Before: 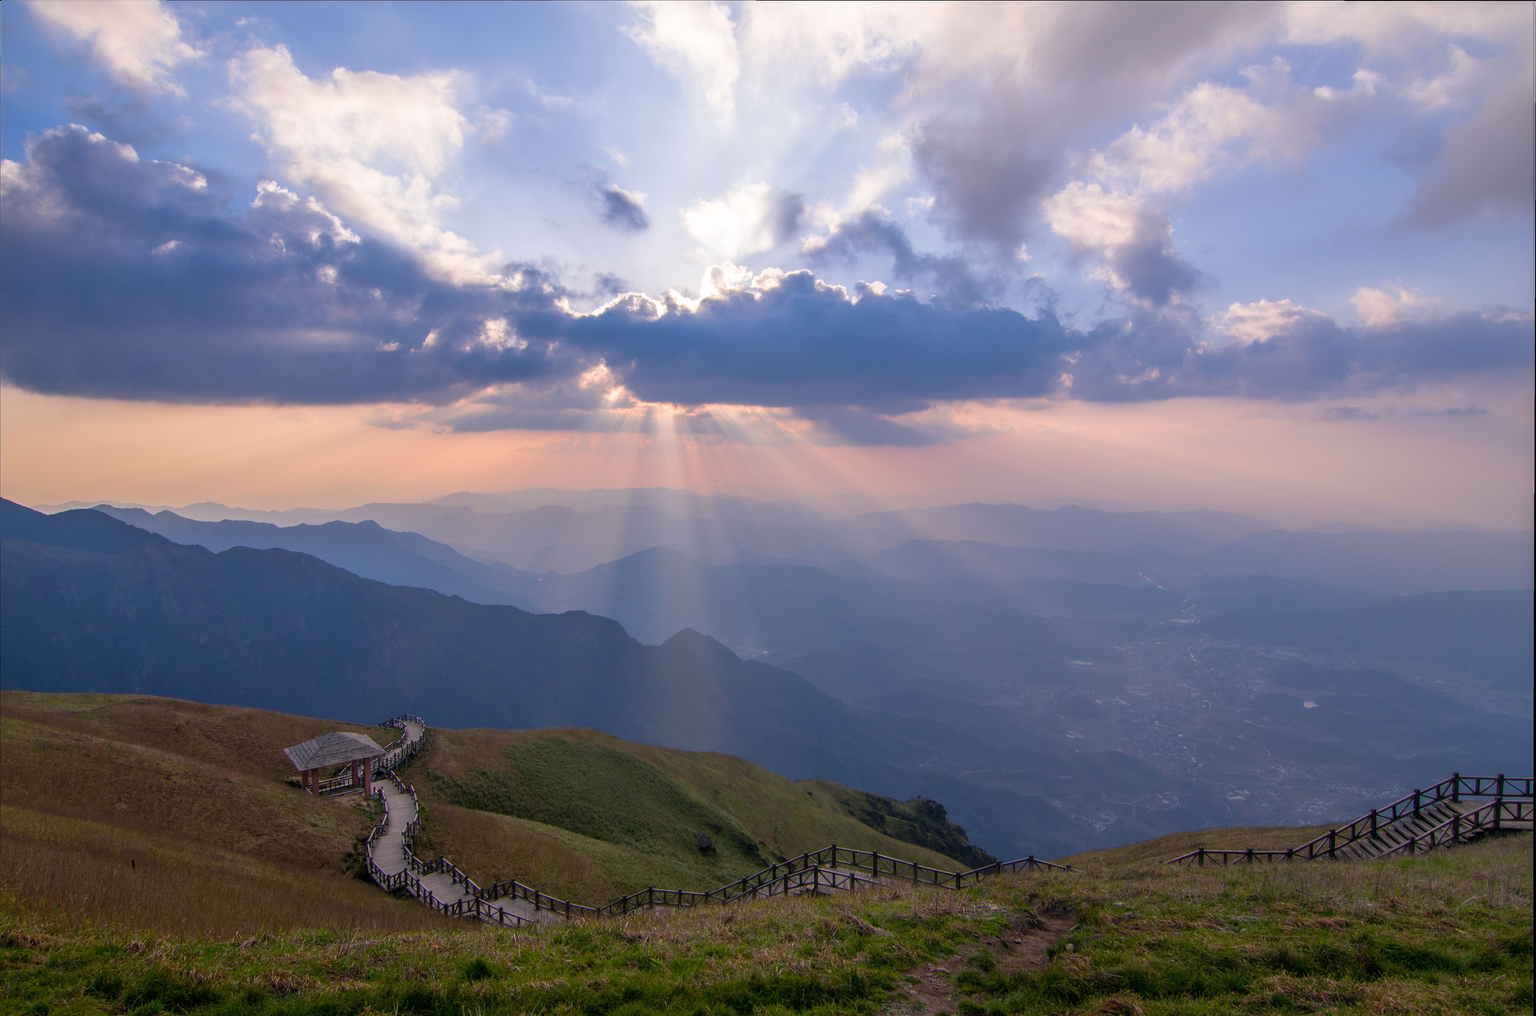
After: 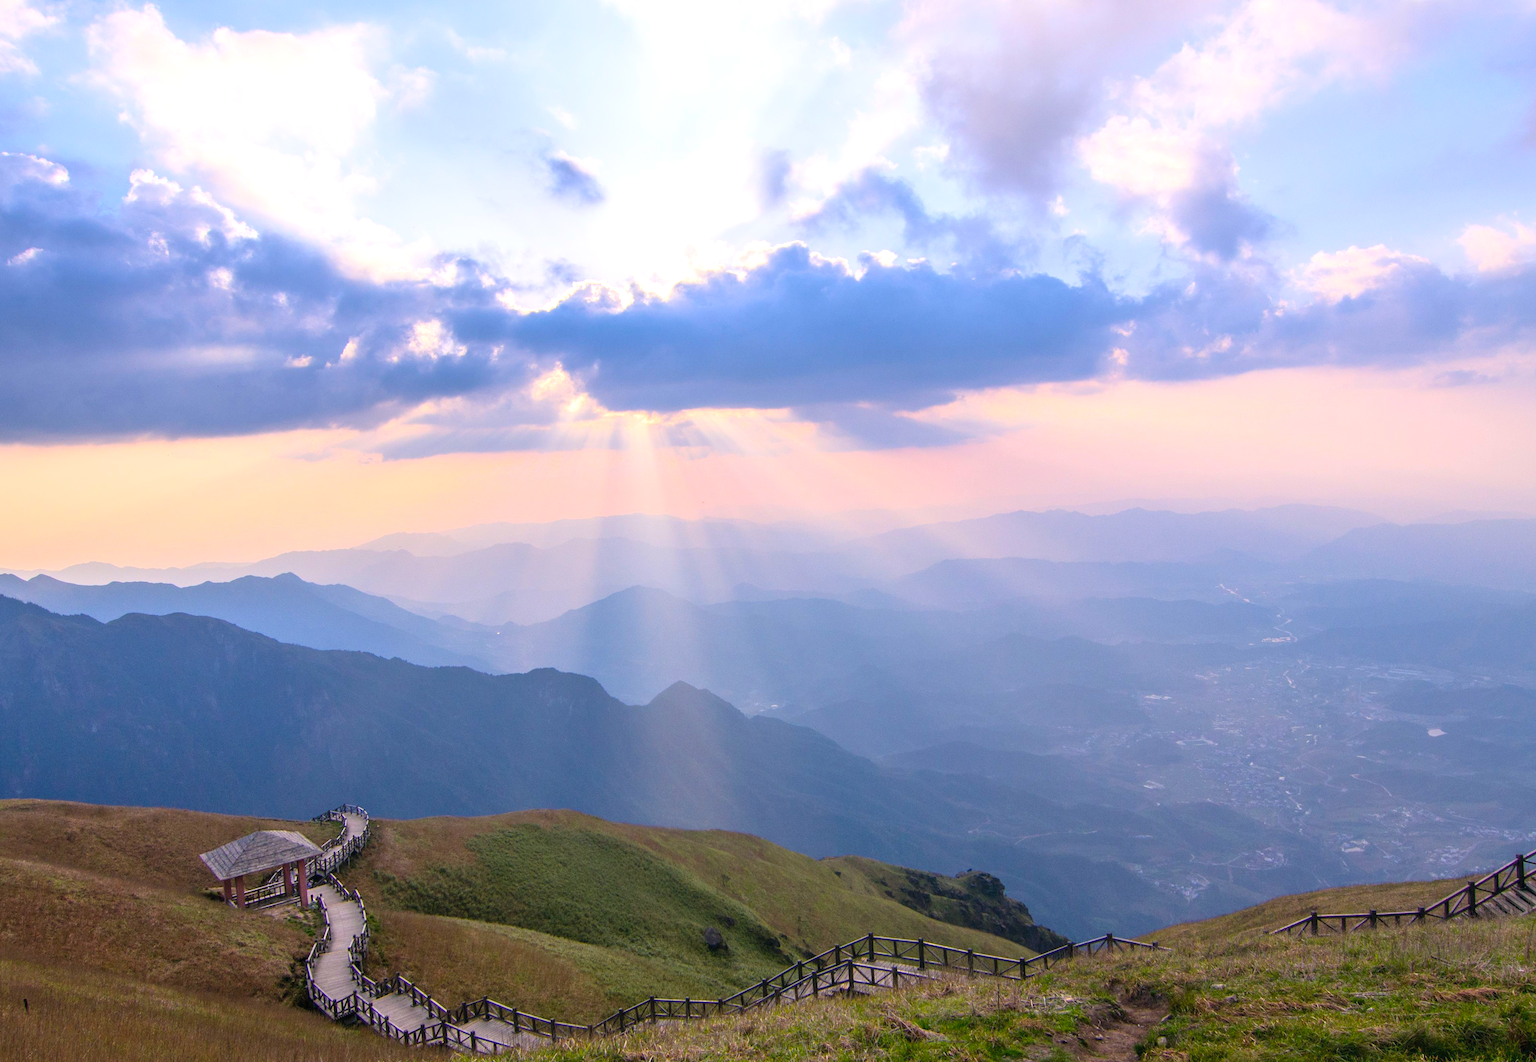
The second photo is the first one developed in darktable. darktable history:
crop and rotate: left 10.071%, top 10.071%, right 10.02%, bottom 10.02%
contrast brightness saturation: contrast 0.2, brightness 0.16, saturation 0.22
exposure: black level correction 0, exposure 0.5 EV, compensate exposure bias true, compensate highlight preservation false
rotate and perspective: rotation -3.18°, automatic cropping off
